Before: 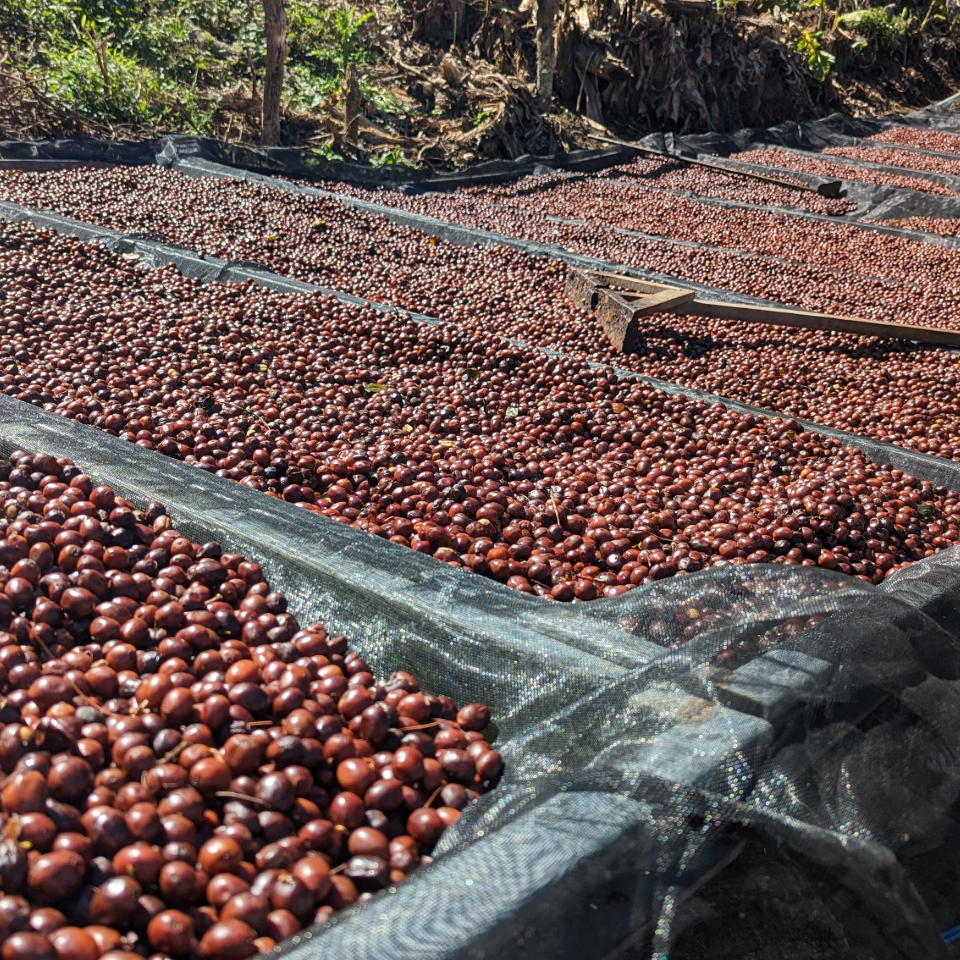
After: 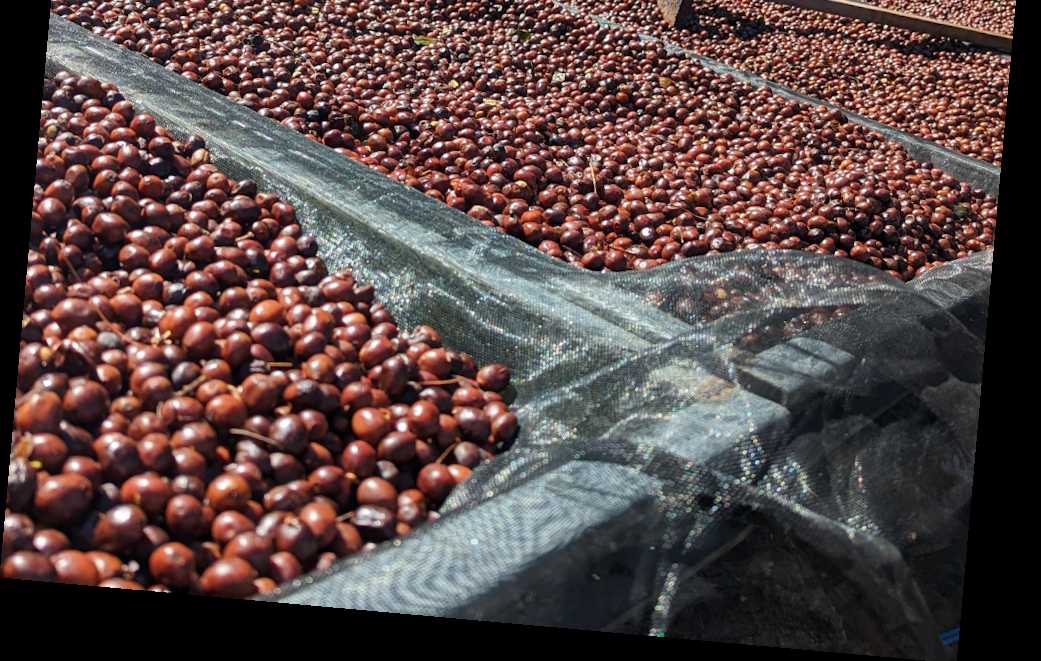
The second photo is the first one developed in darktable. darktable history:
rotate and perspective: rotation 5.12°, automatic cropping off
crop and rotate: top 36.435%
